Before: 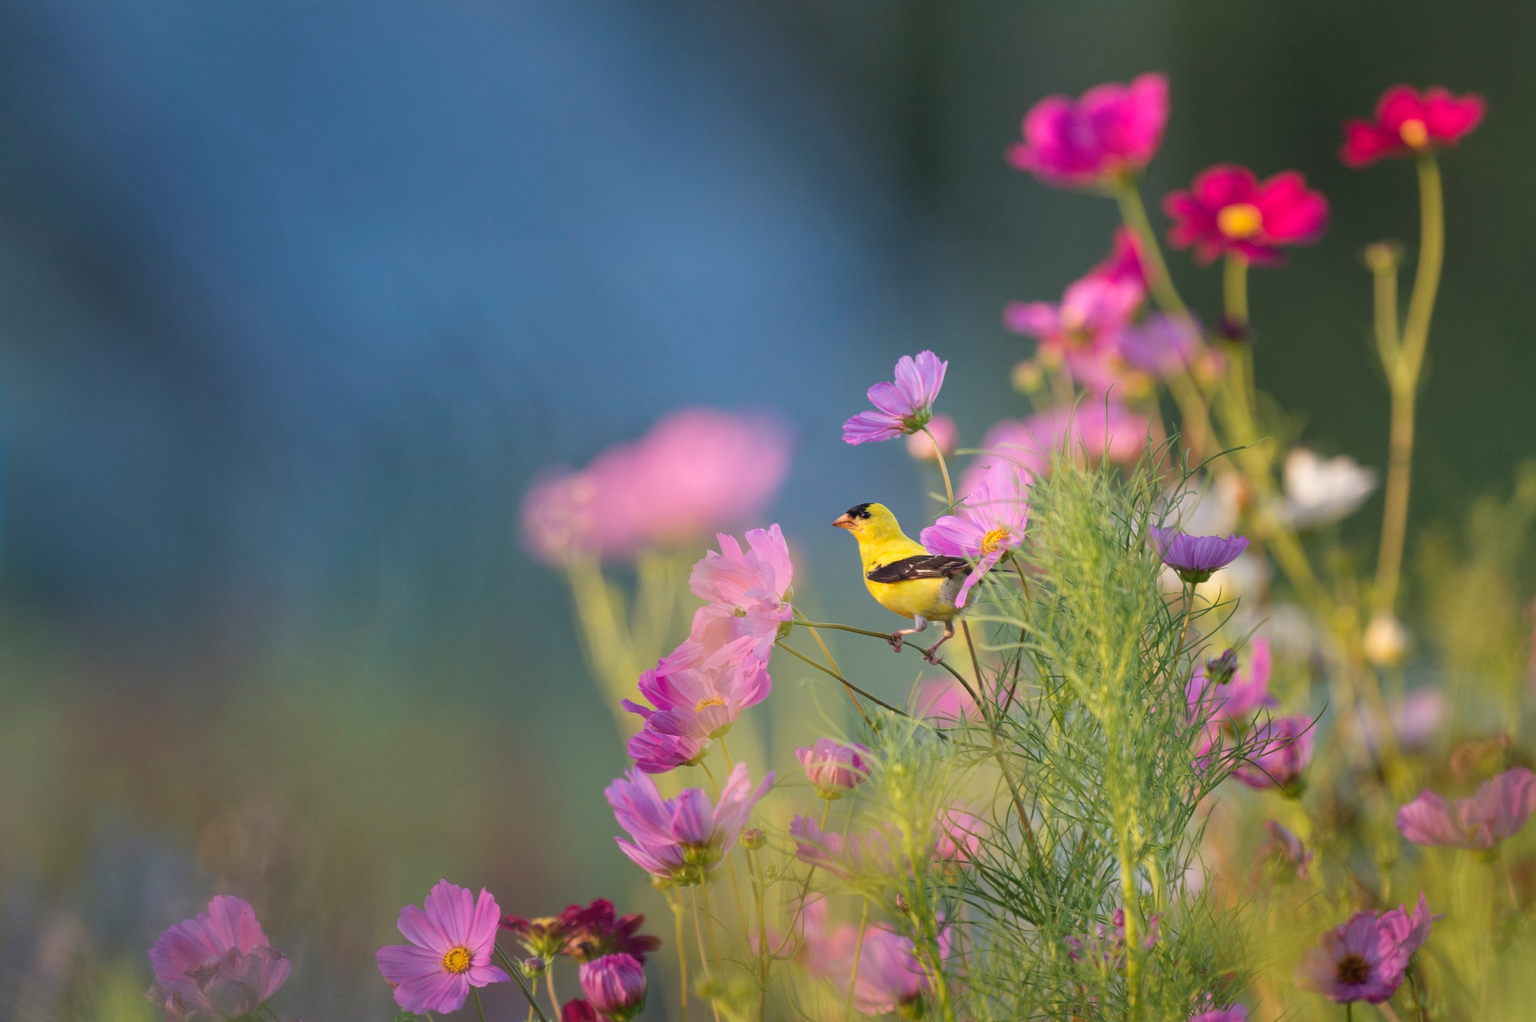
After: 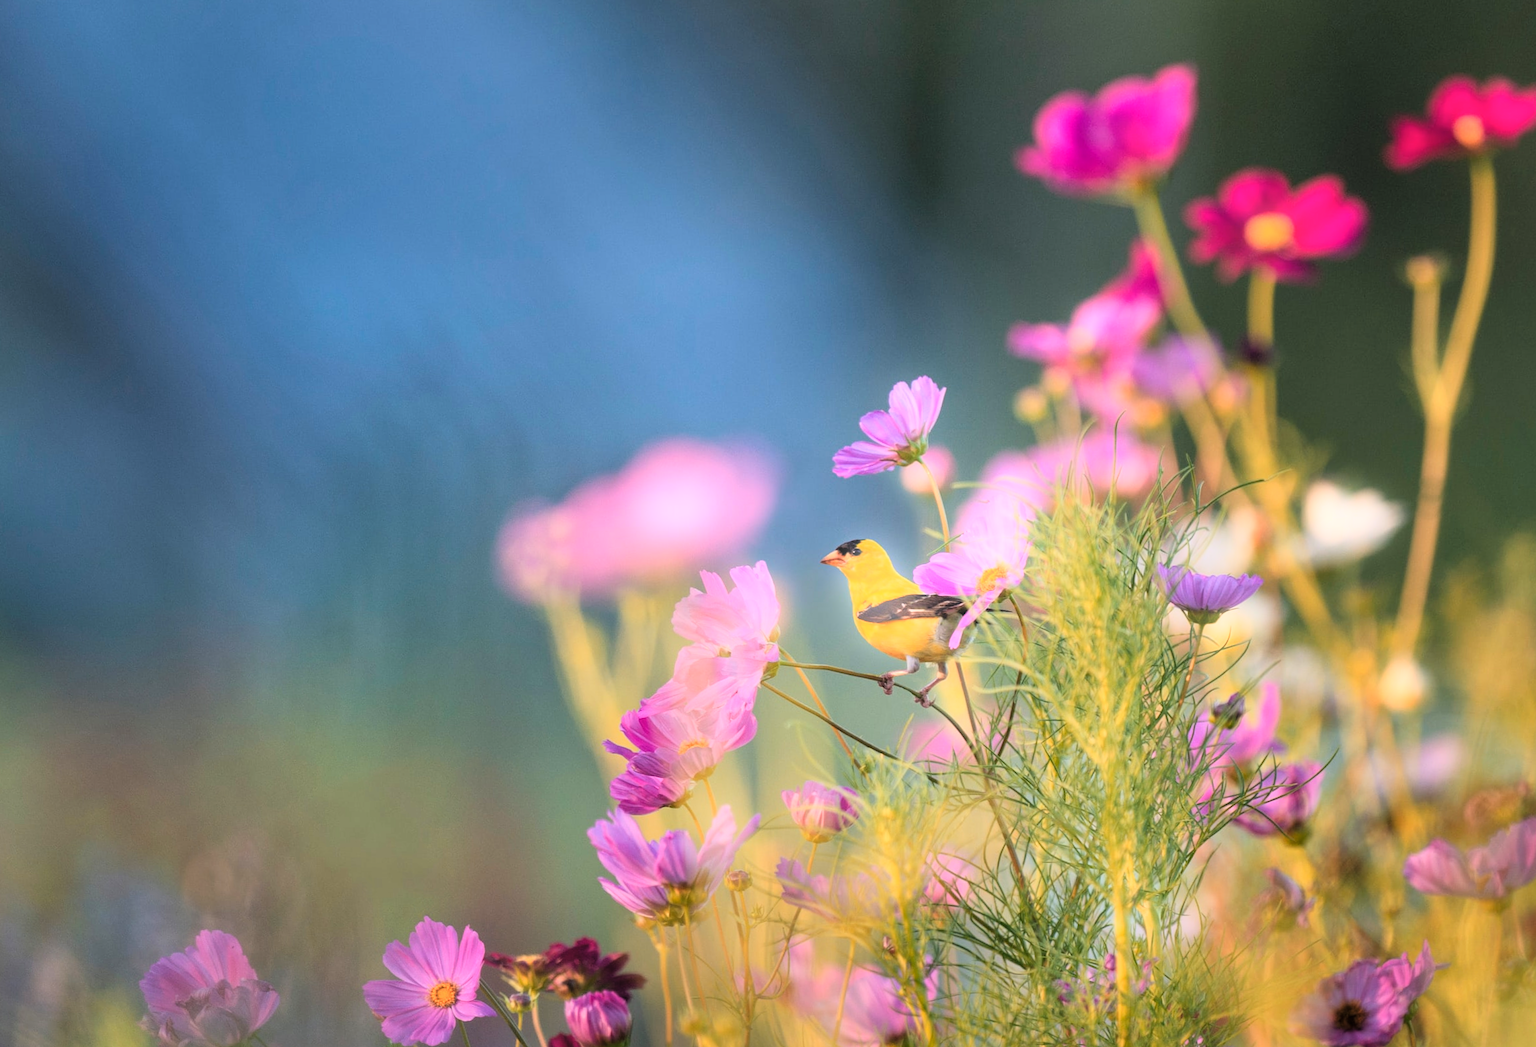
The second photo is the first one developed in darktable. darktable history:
tone curve: curves: ch0 [(0, 0) (0.082, 0.02) (0.129, 0.078) (0.275, 0.301) (0.67, 0.809) (1, 1)], color space Lab, linked channels, preserve colors none
rotate and perspective: rotation 0.074°, lens shift (vertical) 0.096, lens shift (horizontal) -0.041, crop left 0.043, crop right 0.952, crop top 0.024, crop bottom 0.979
color zones: curves: ch1 [(0, 0.469) (0.072, 0.457) (0.243, 0.494) (0.429, 0.5) (0.571, 0.5) (0.714, 0.5) (0.857, 0.5) (1, 0.469)]; ch2 [(0, 0.499) (0.143, 0.467) (0.242, 0.436) (0.429, 0.493) (0.571, 0.5) (0.714, 0.5) (0.857, 0.5) (1, 0.499)]
bloom: size 5%, threshold 95%, strength 15%
